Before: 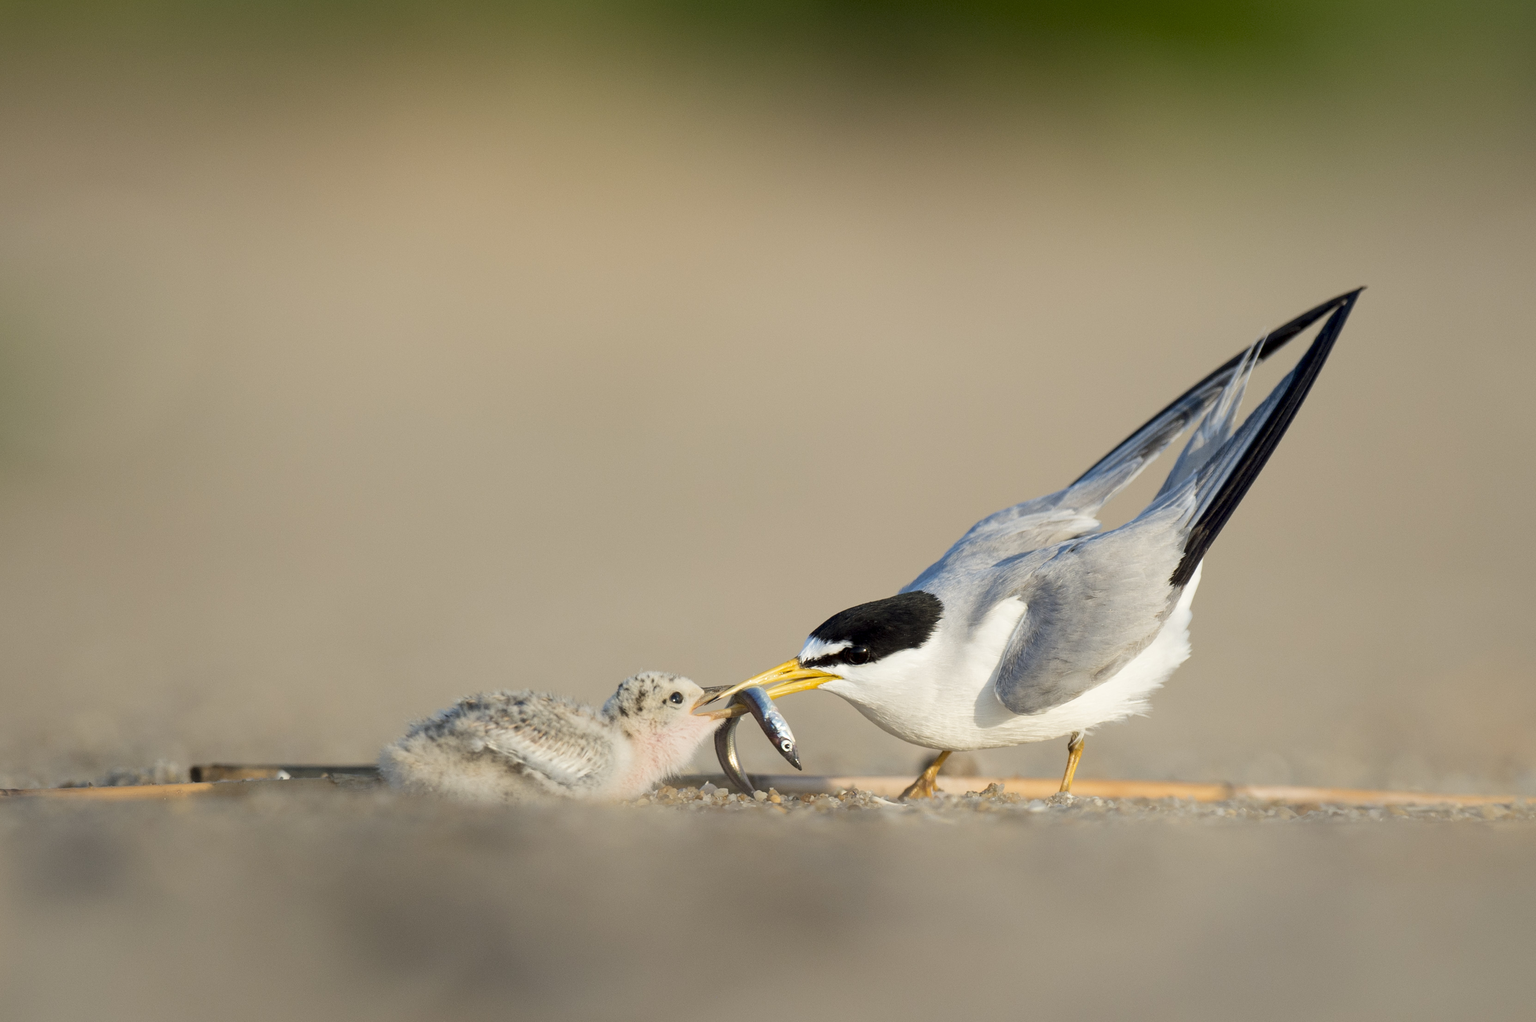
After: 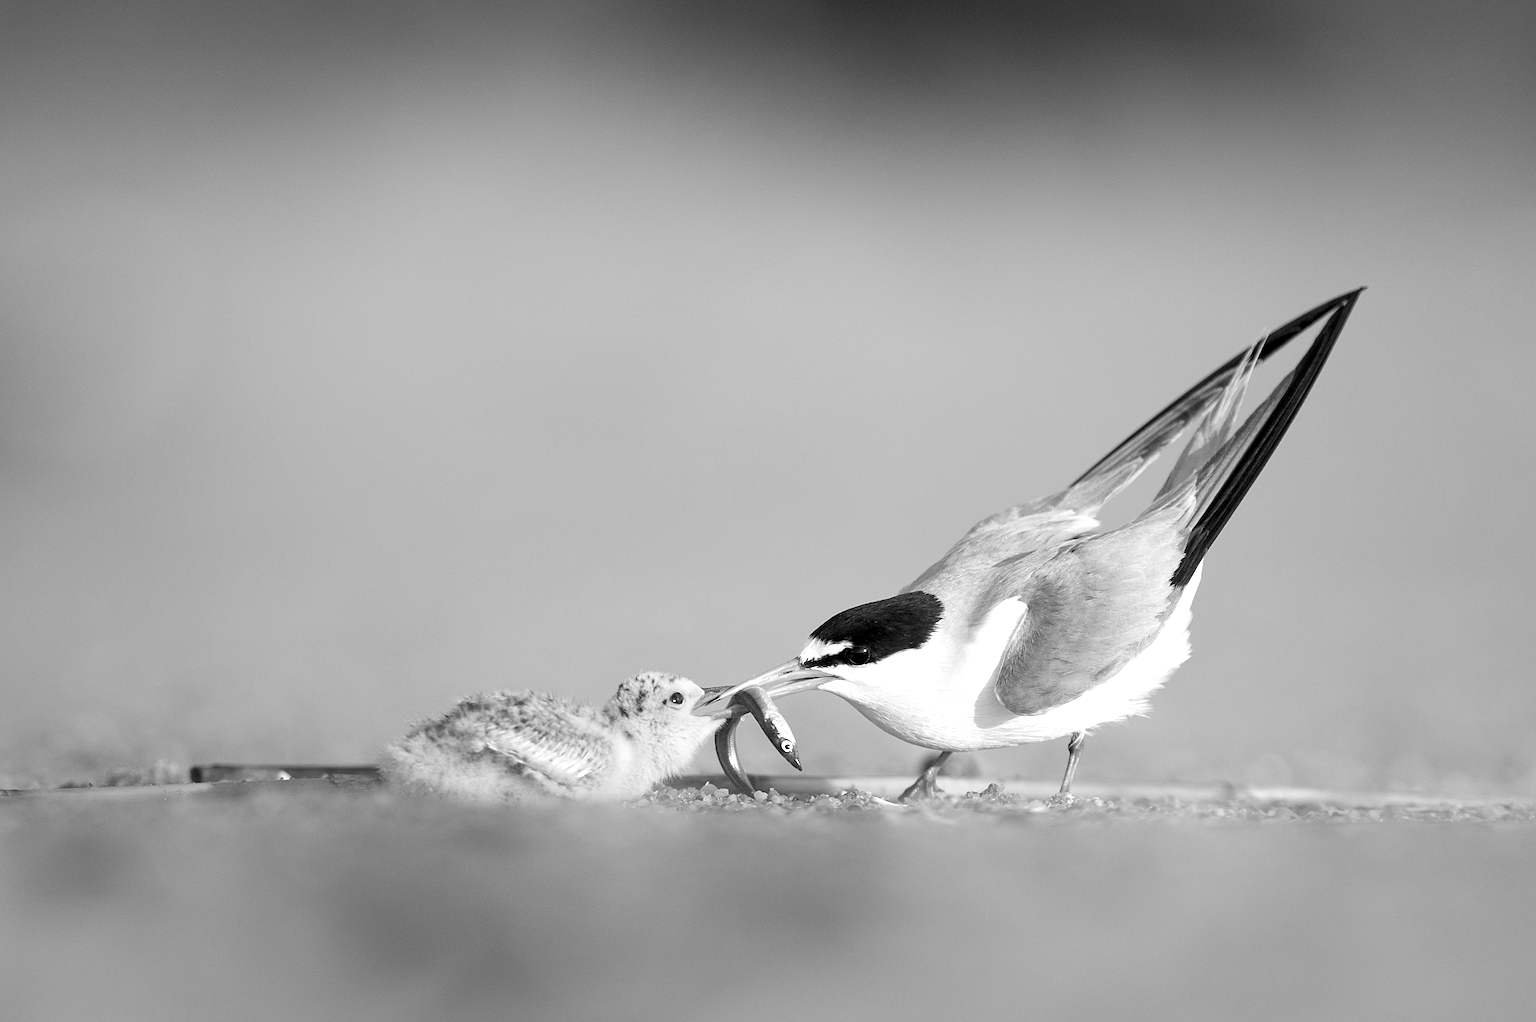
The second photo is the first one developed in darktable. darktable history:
color calibration: output gray [0.21, 0.42, 0.37, 0], gray › normalize channels true, illuminant custom, x 0.367, y 0.392, temperature 4440.32 K, gamut compression 0.011
exposure: black level correction 0.001, exposure 0.499 EV, compensate highlight preservation false
tone equalizer: on, module defaults
sharpen: on, module defaults
